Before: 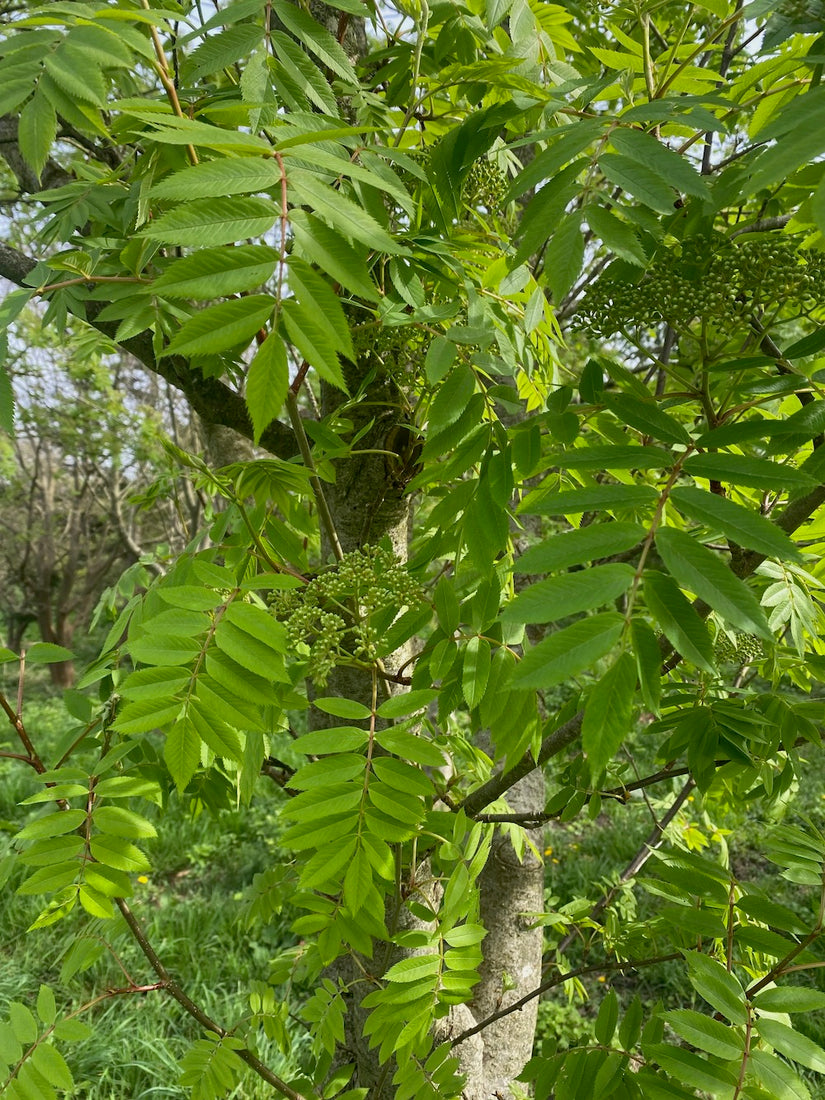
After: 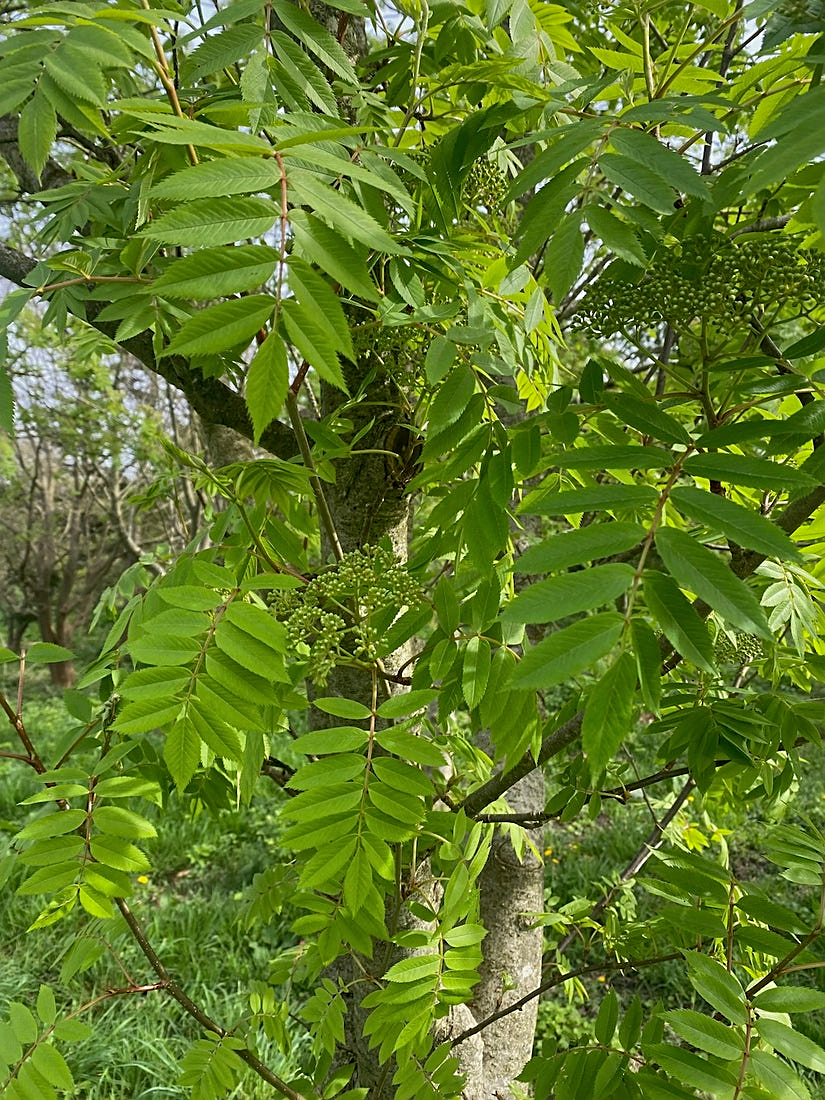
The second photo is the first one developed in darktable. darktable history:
shadows and highlights: shadows 10, white point adjustment 1, highlights -40
sharpen: on, module defaults
